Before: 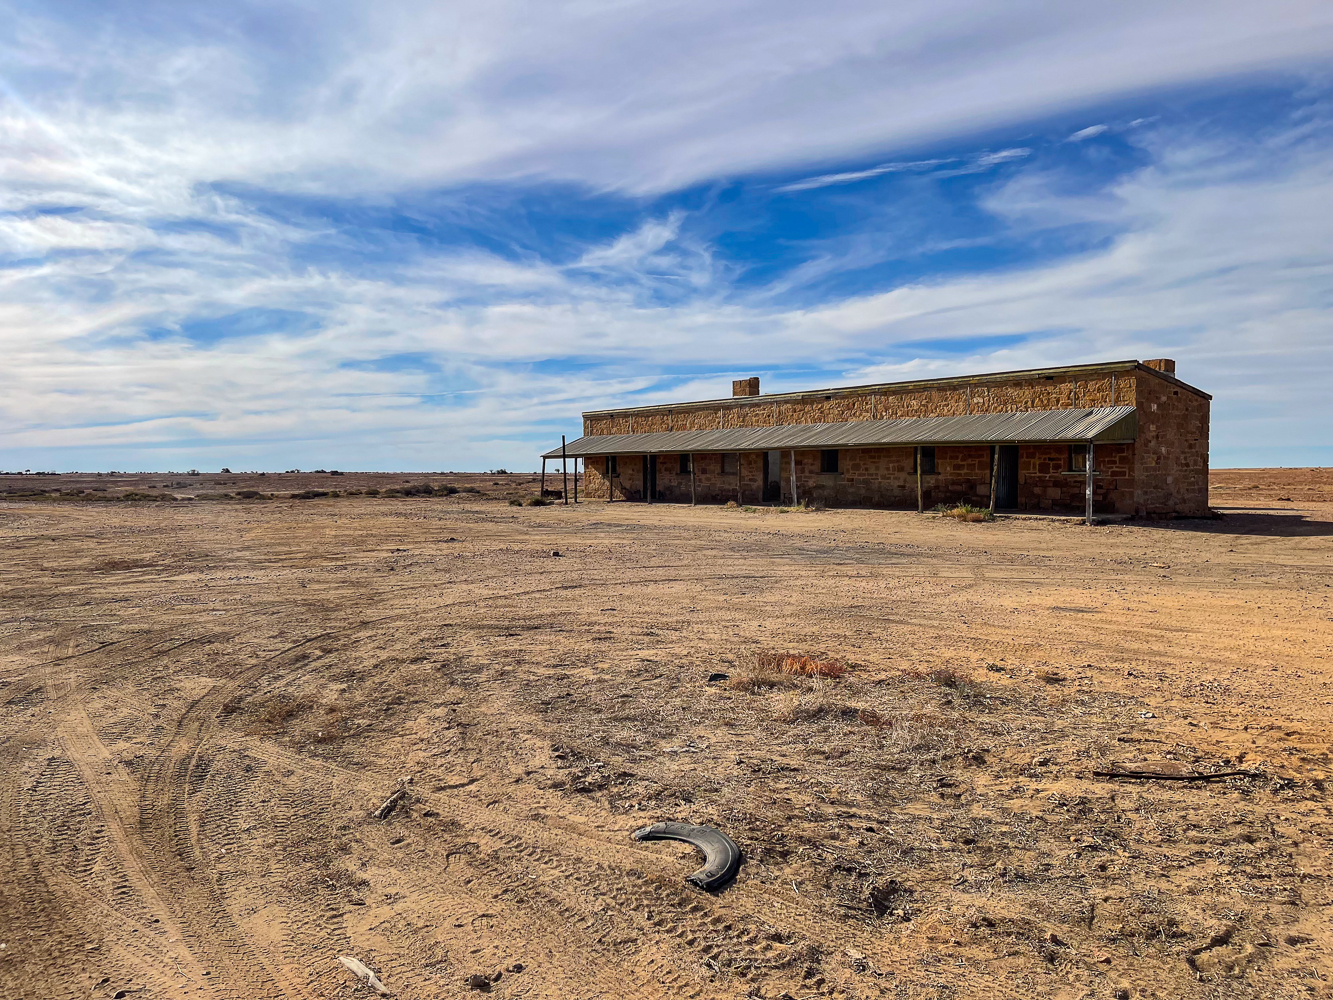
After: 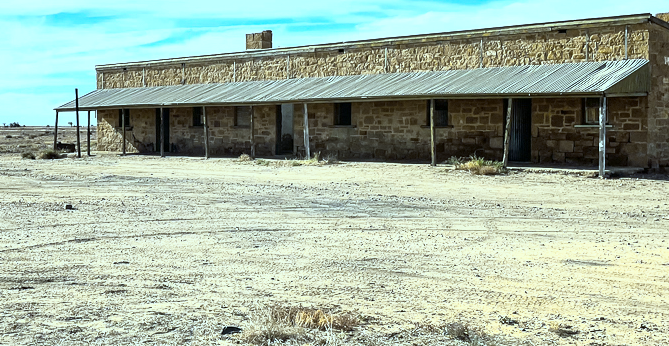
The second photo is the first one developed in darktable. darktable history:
contrast brightness saturation: contrast 0.04, saturation 0.16
crop: left 36.607%, top 34.735%, right 13.146%, bottom 30.611%
base curve: curves: ch0 [(0, 0) (0.557, 0.834) (1, 1)]
tone curve: curves: ch1 [(0, 0) (0.173, 0.145) (0.467, 0.477) (0.808, 0.611) (1, 1)]; ch2 [(0, 0) (0.255, 0.314) (0.498, 0.509) (0.694, 0.64) (1, 1)], color space Lab, independent channels, preserve colors none
exposure: exposure 0.648 EV, compensate highlight preservation false
white balance: red 0.925, blue 1.046
color correction: highlights a* -10.04, highlights b* -10.37
